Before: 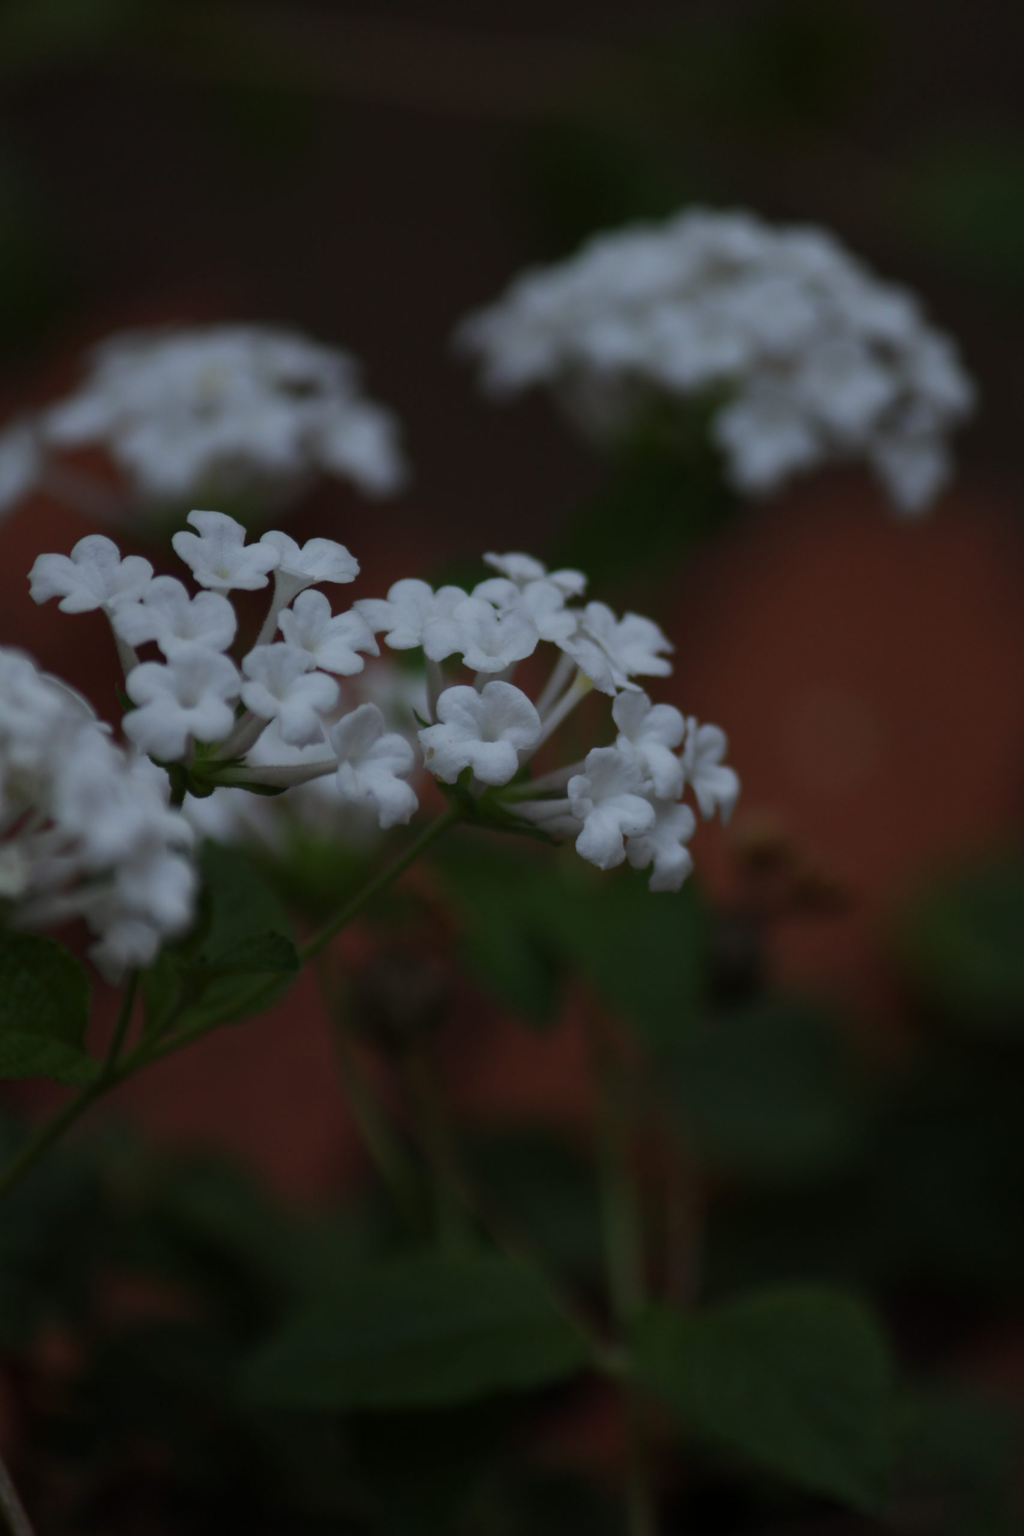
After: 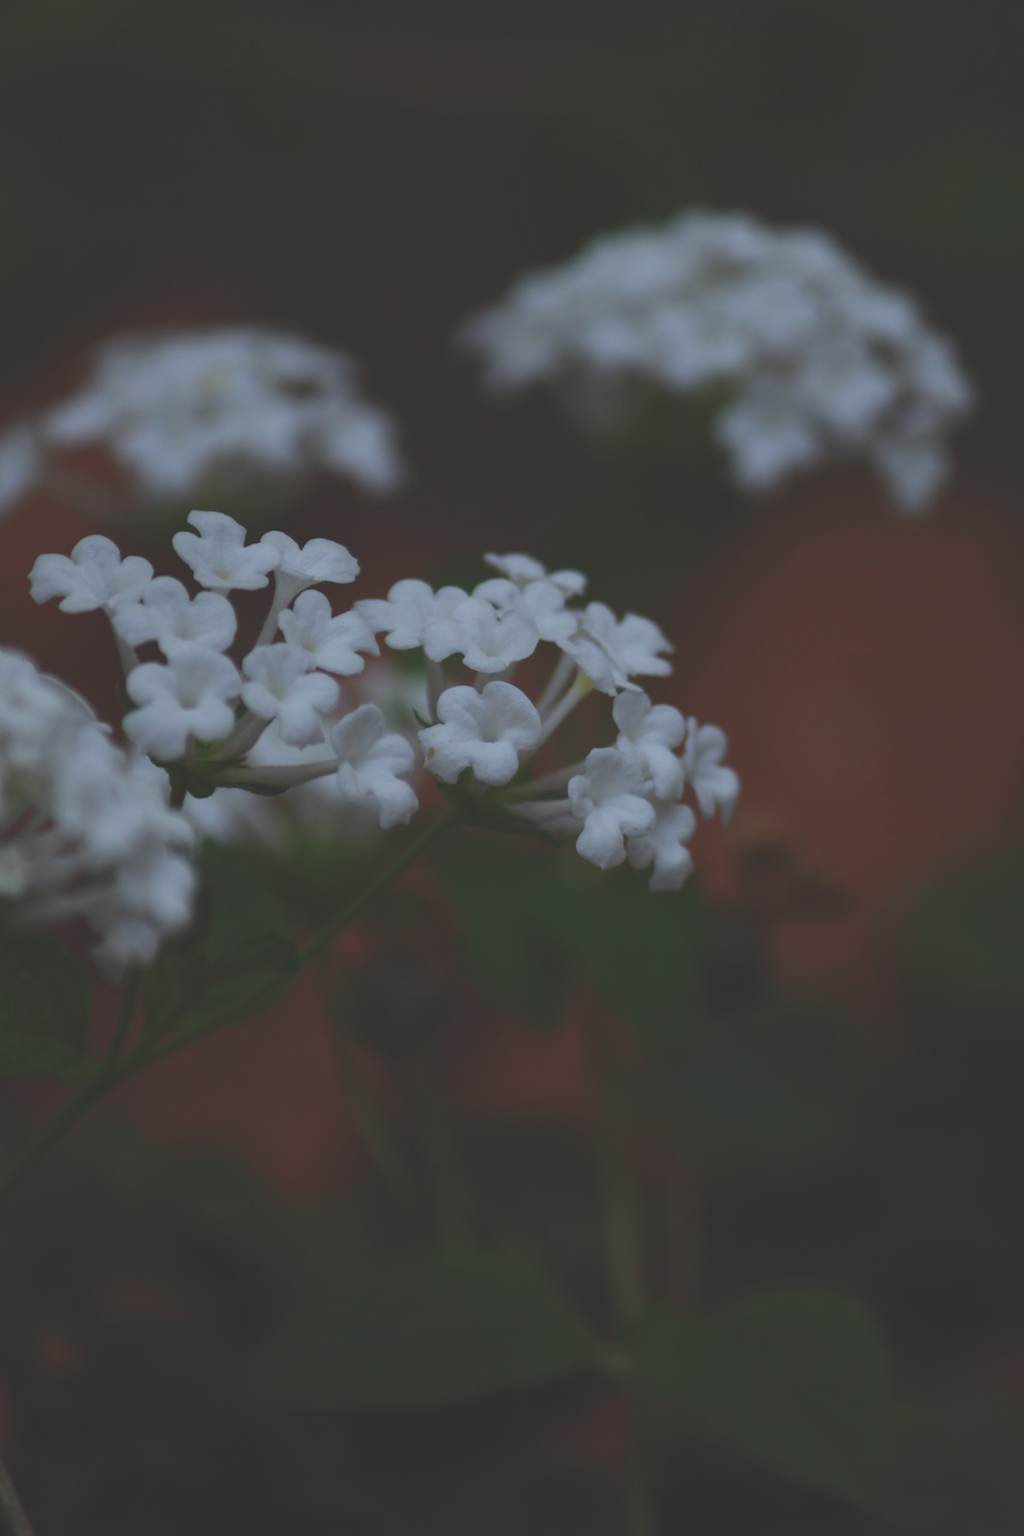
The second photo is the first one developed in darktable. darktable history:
contrast brightness saturation: saturation 0.18
exposure: black level correction -0.029, compensate highlight preservation false
